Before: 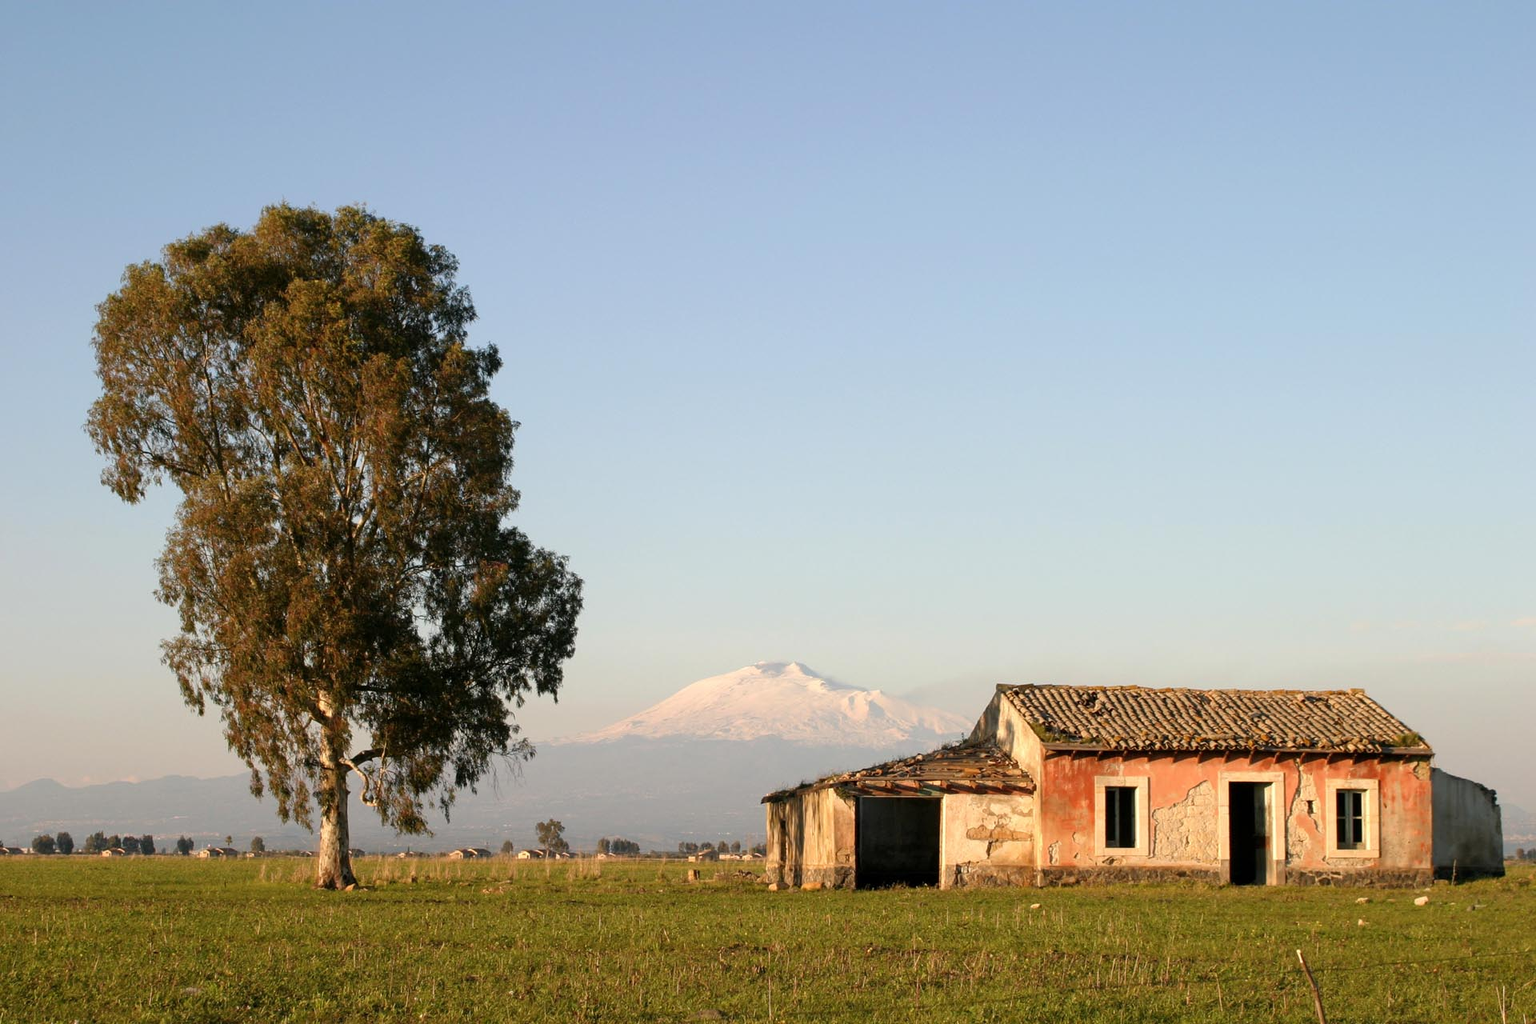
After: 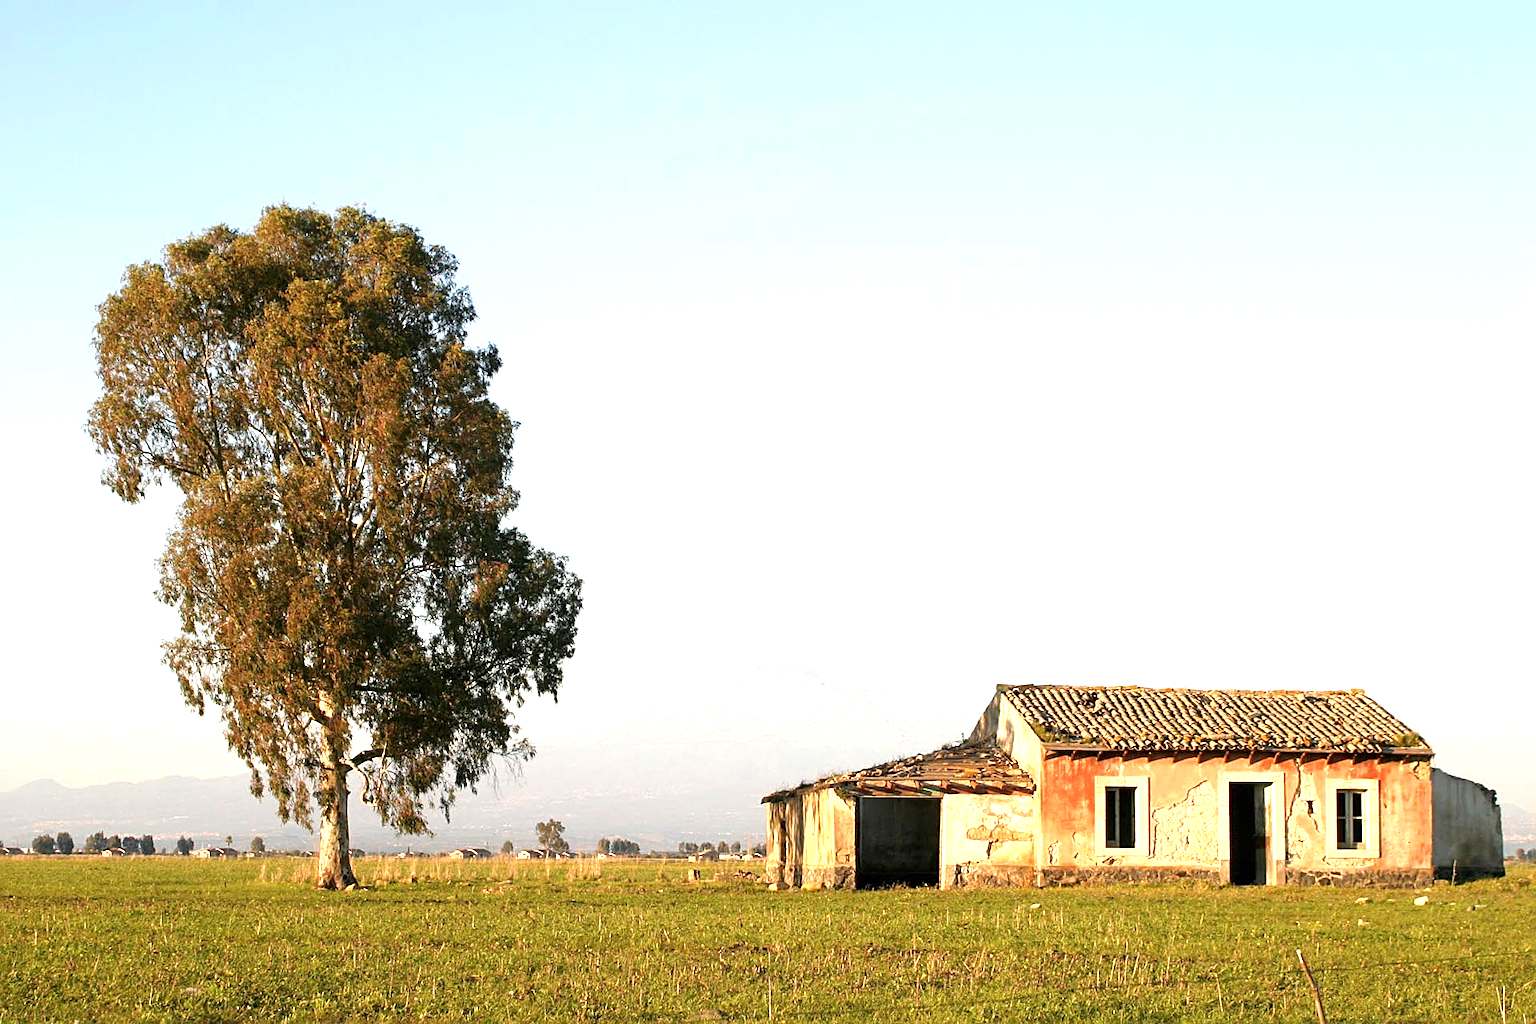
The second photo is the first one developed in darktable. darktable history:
exposure: exposure 1.16 EV, compensate exposure bias true, compensate highlight preservation false
sharpen: on, module defaults
